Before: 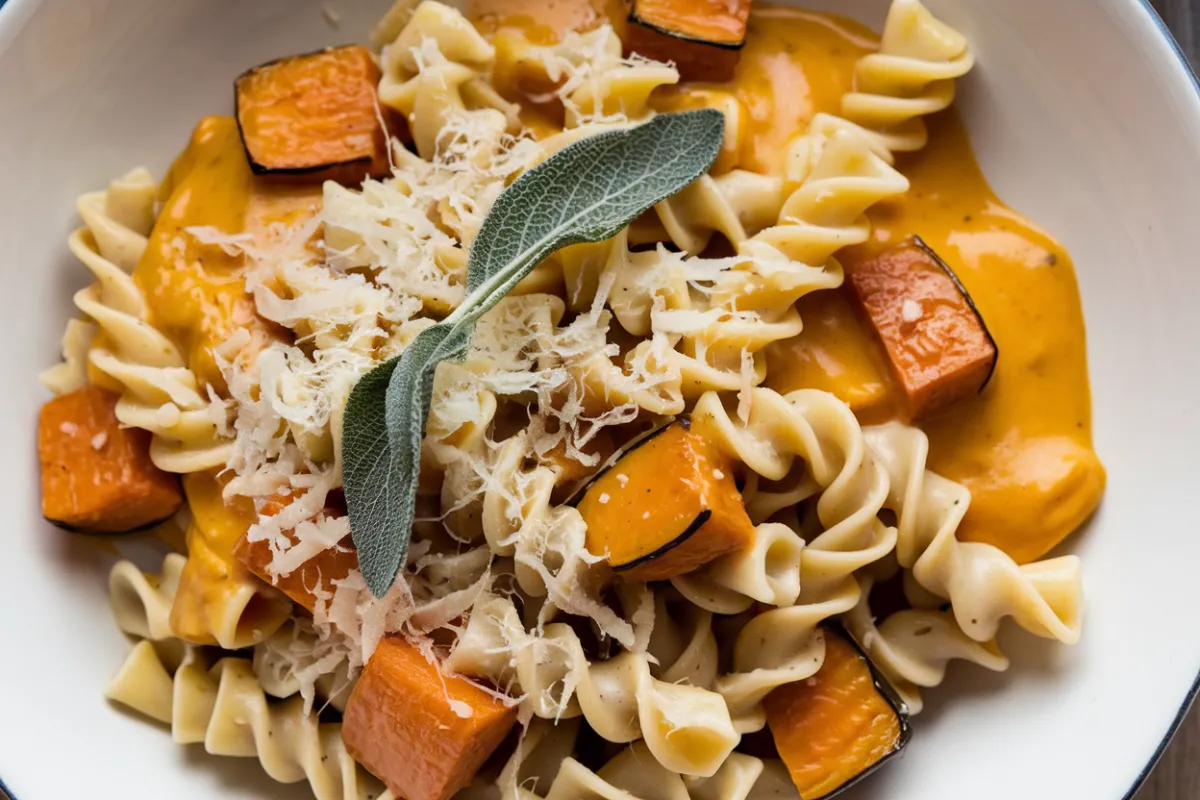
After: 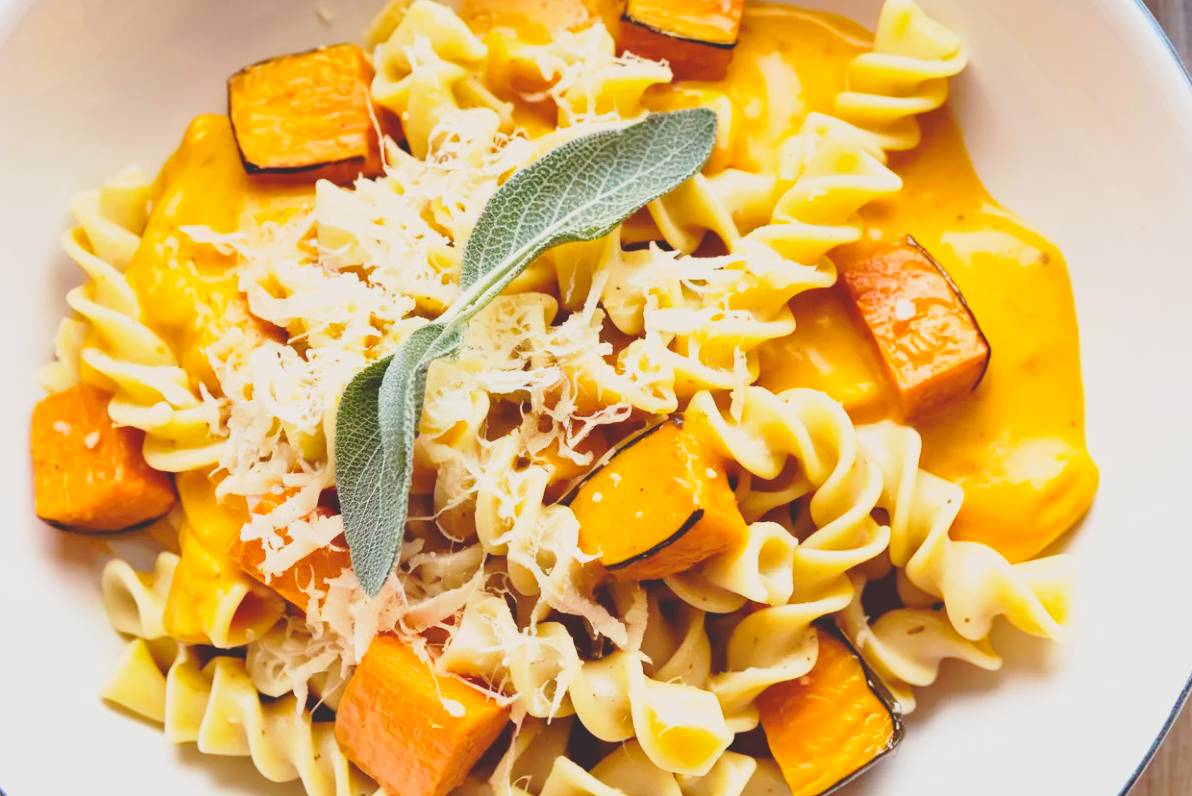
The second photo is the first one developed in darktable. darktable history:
base curve: curves: ch0 [(0, 0) (0.028, 0.03) (0.121, 0.232) (0.46, 0.748) (0.859, 0.968) (1, 1)], preserve colors none
lowpass: radius 0.1, contrast 0.85, saturation 1.1, unbound 0
contrast brightness saturation: contrast -0.15, brightness 0.05, saturation -0.12
color balance rgb: shadows lift › chroma 2%, shadows lift › hue 50°, power › hue 60°, highlights gain › chroma 1%, highlights gain › hue 60°, global offset › luminance 0.25%, global vibrance 30%
exposure: black level correction 0, exposure 0.6 EV, compensate highlight preservation false
crop and rotate: left 0.614%, top 0.179%, bottom 0.309%
